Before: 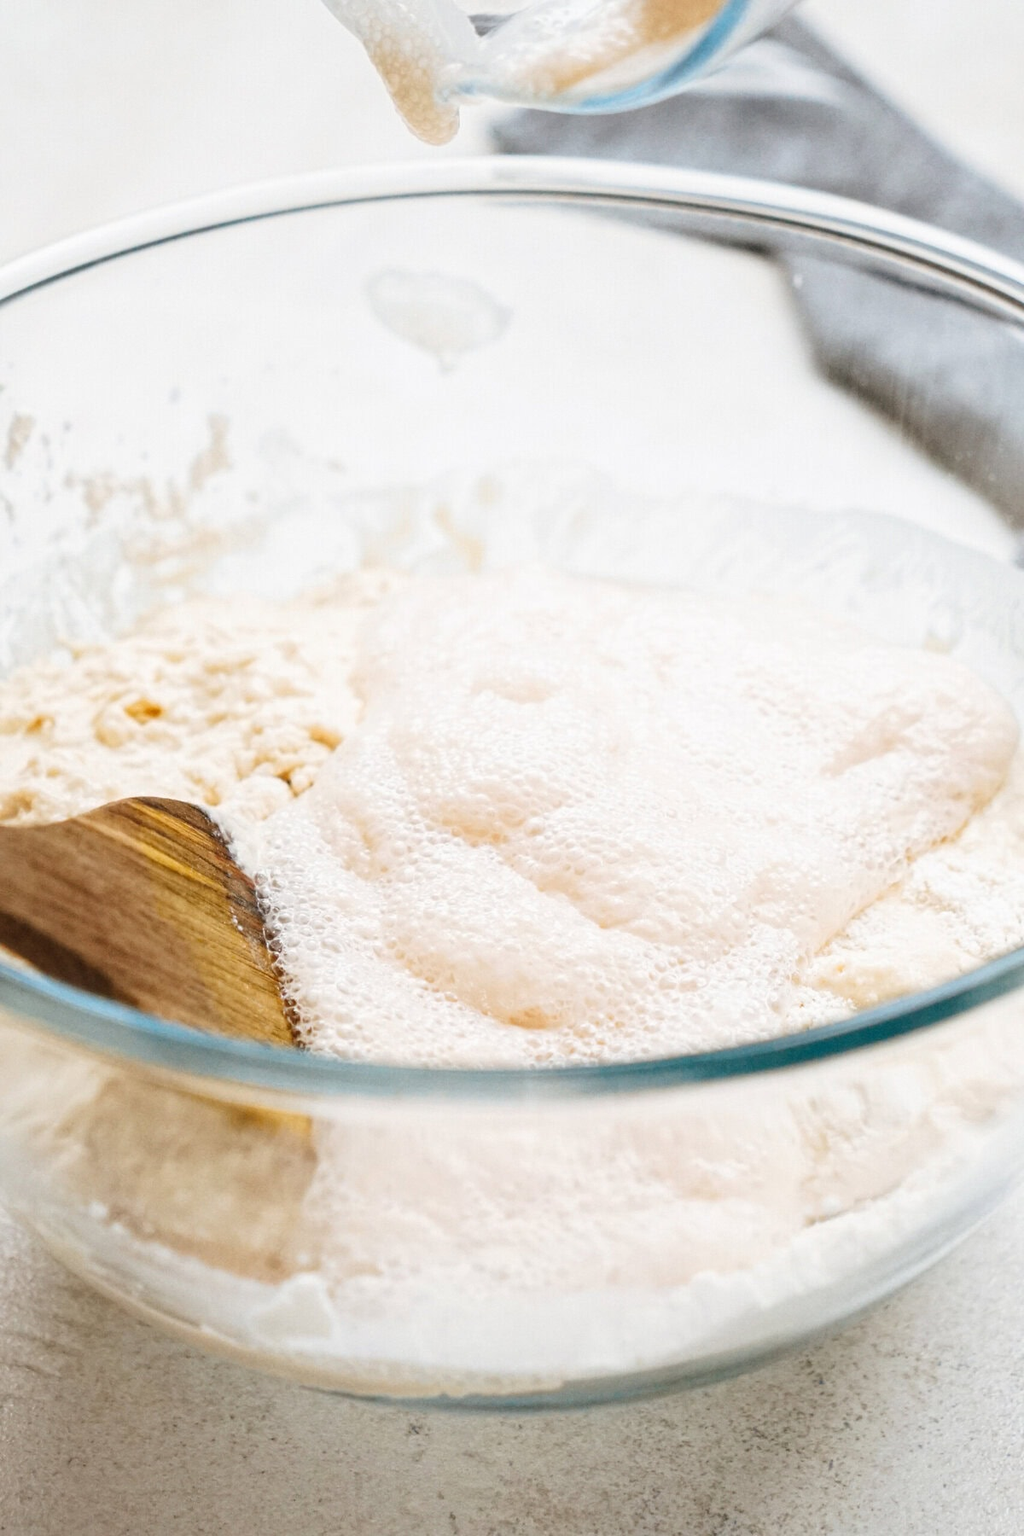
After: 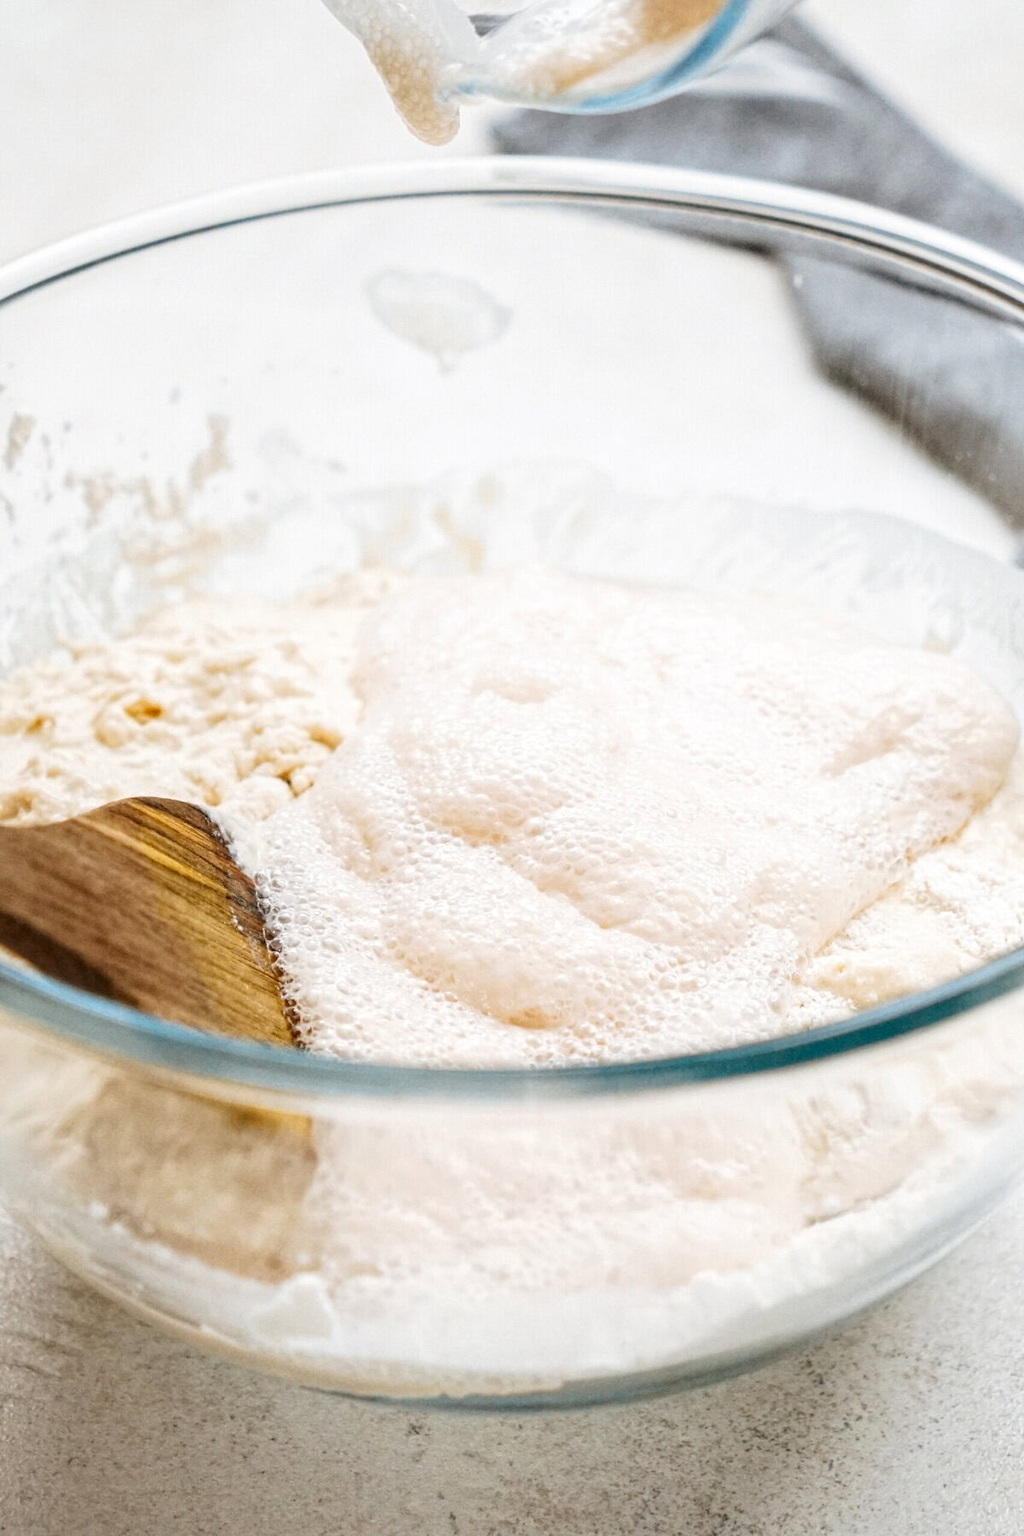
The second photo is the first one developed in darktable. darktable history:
tone equalizer: smoothing diameter 24.98%, edges refinement/feathering 14.12, preserve details guided filter
local contrast: on, module defaults
